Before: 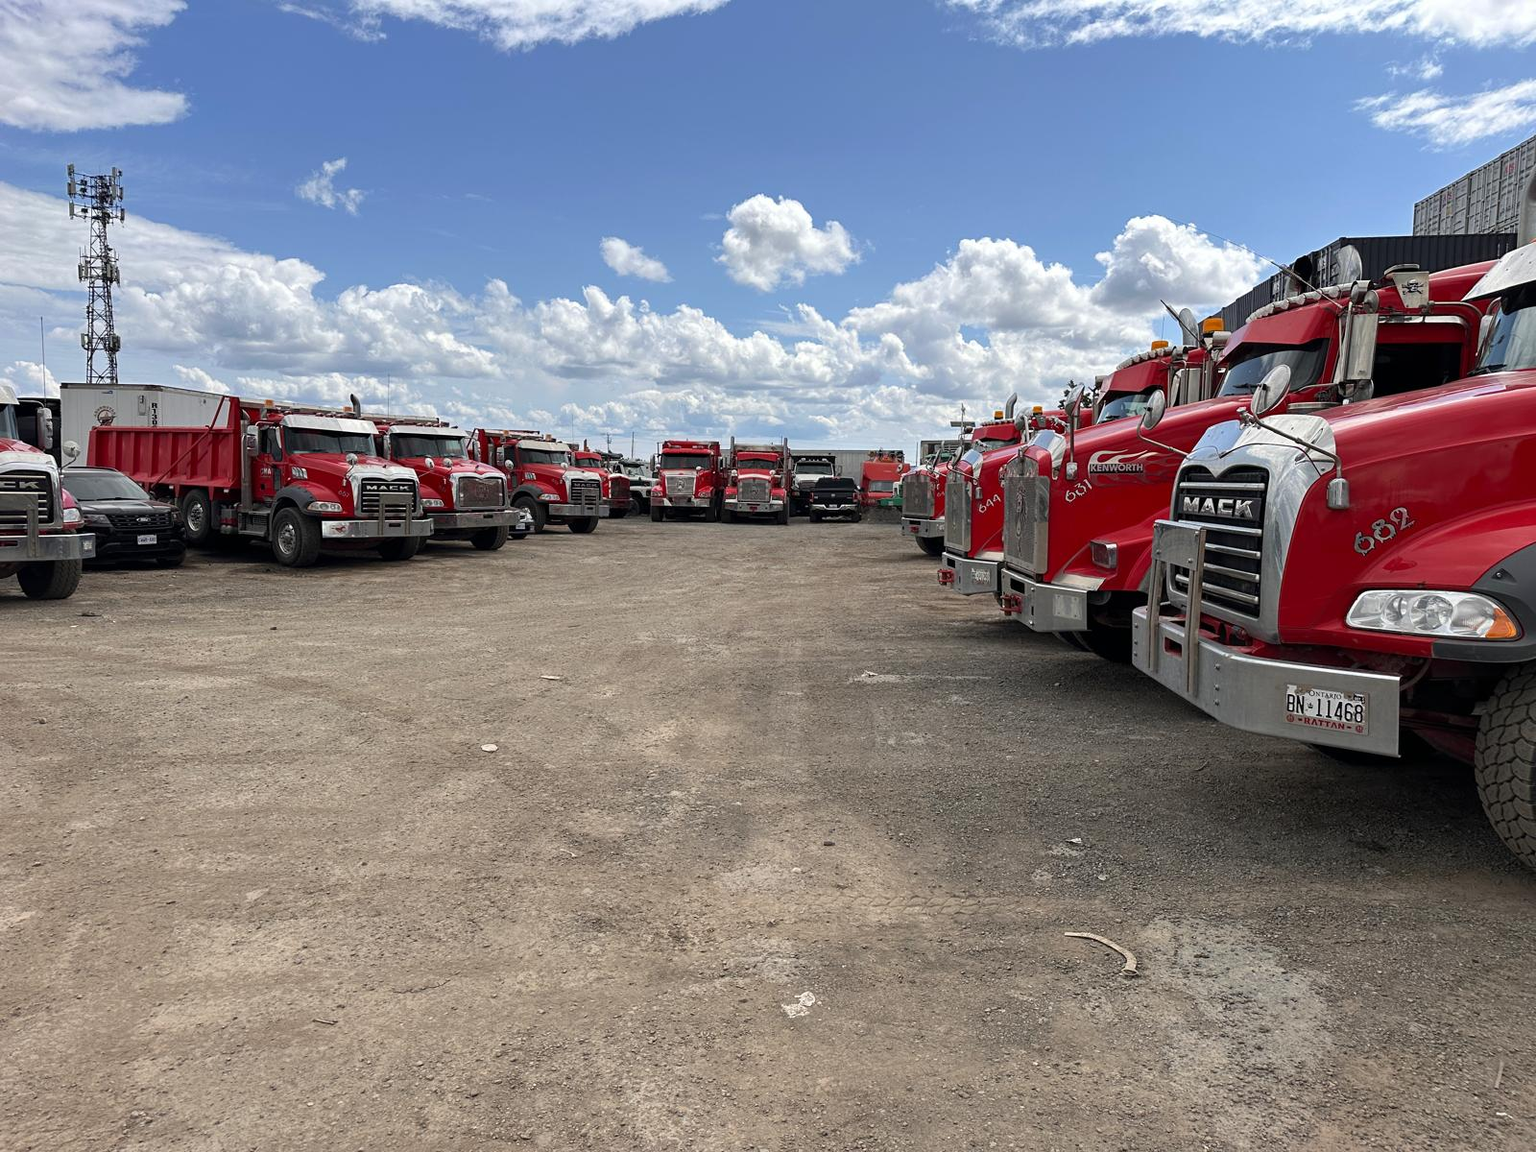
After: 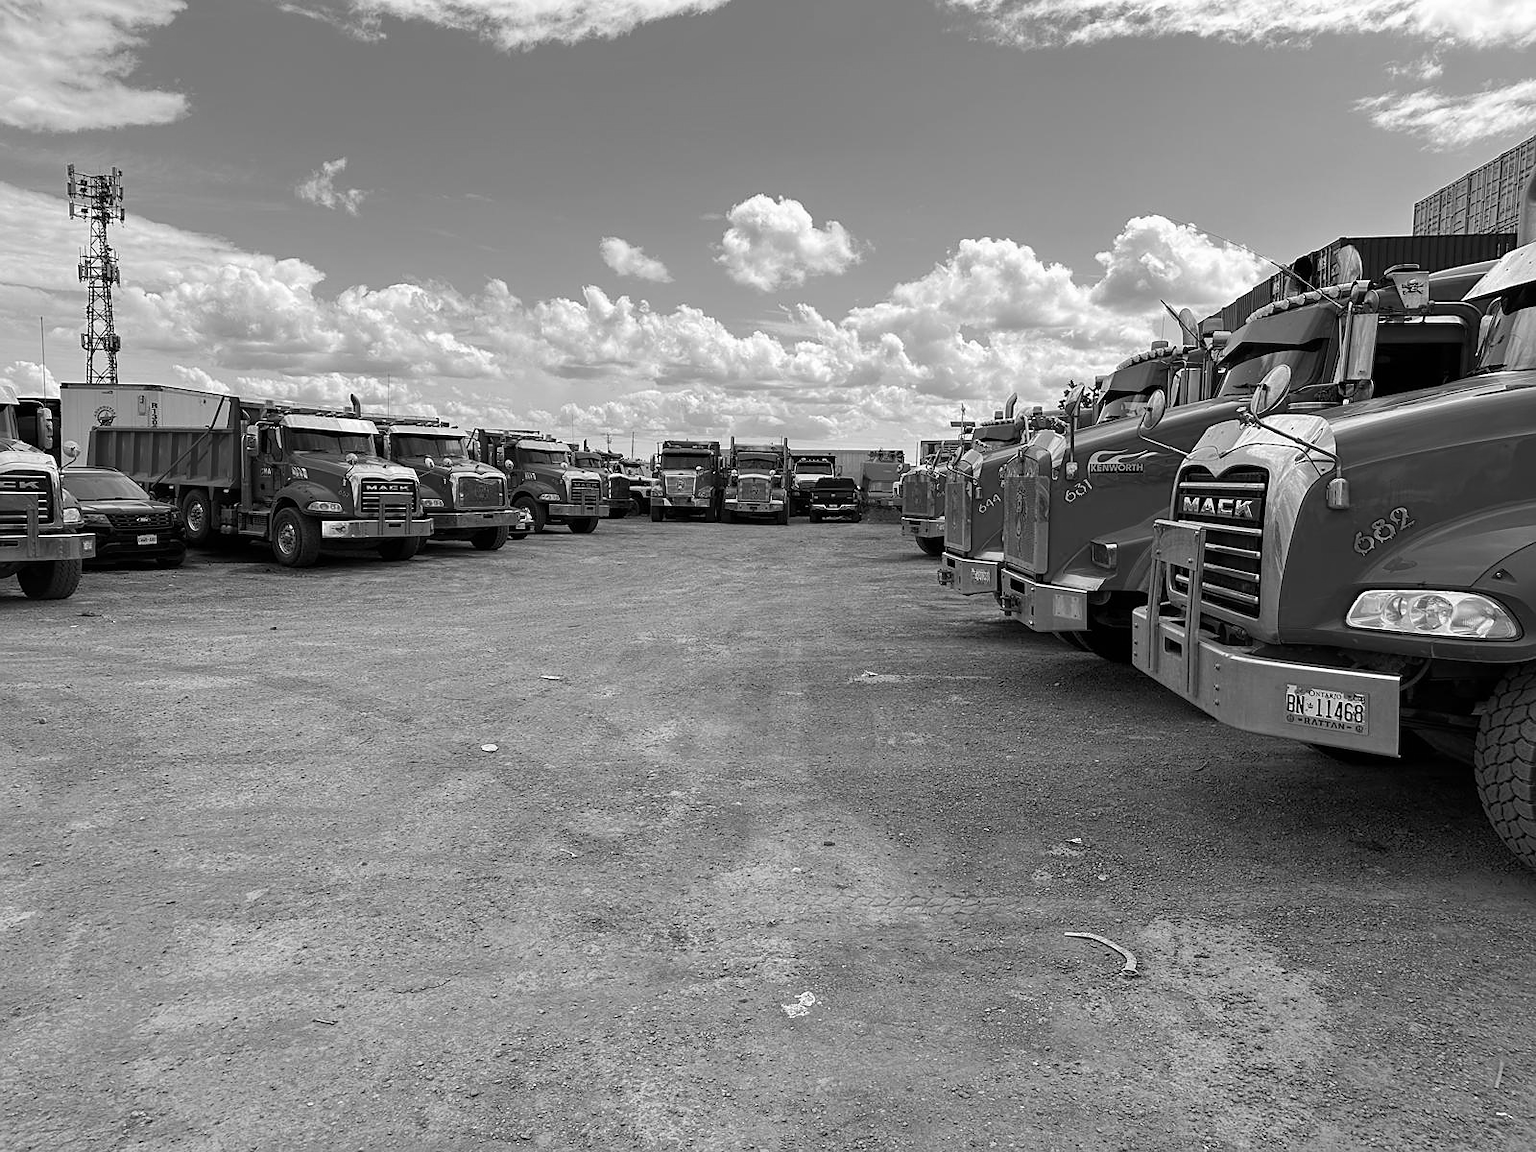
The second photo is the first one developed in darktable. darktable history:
sharpen: radius 1
monochrome: size 1
